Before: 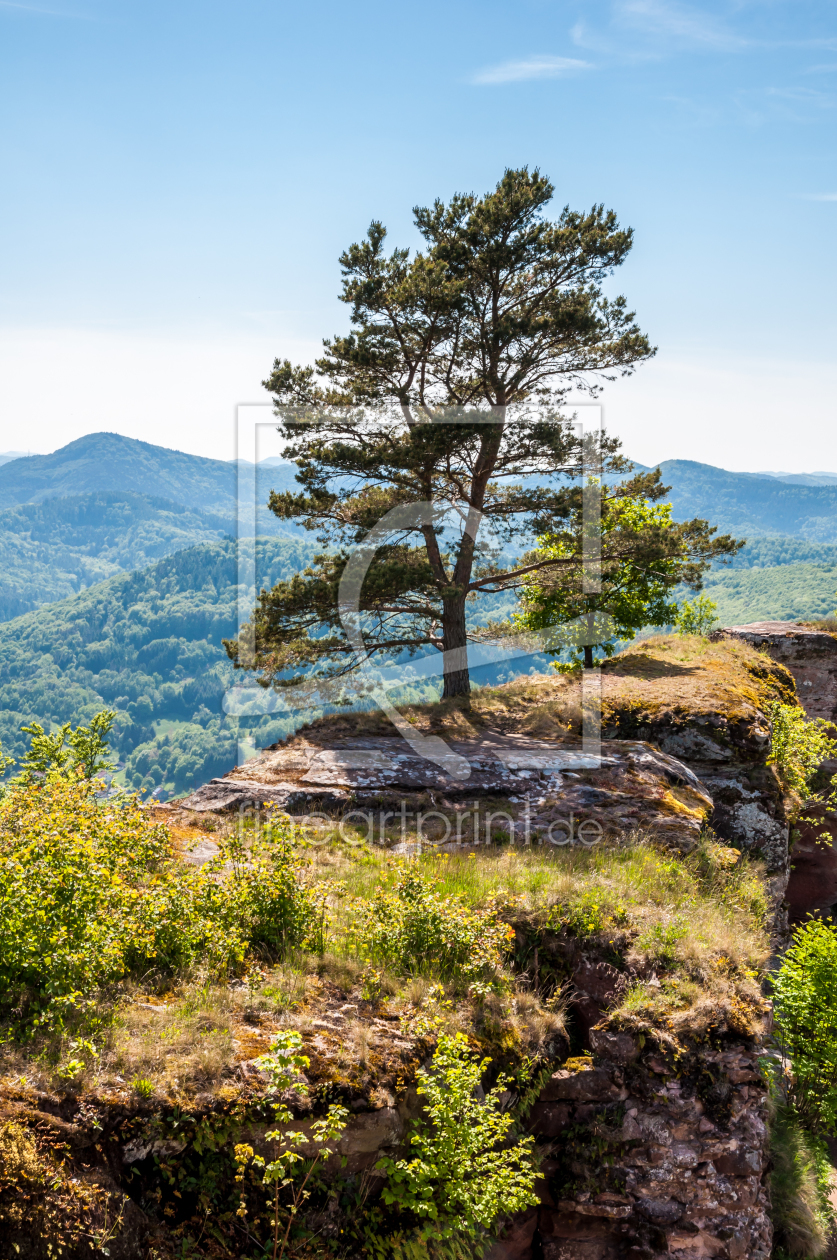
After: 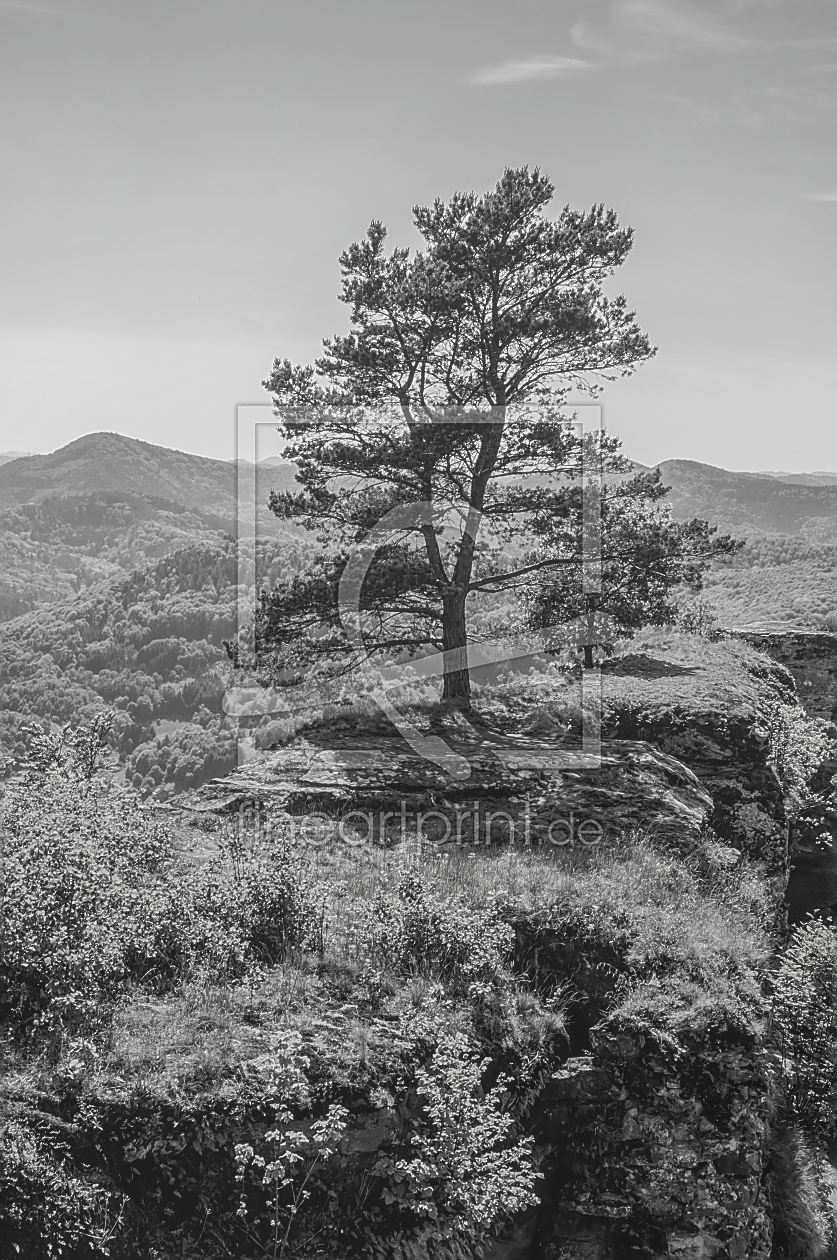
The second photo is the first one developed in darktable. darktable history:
exposure: black level correction 0, exposure -0.692 EV, compensate highlight preservation false
sharpen: radius 1.387, amount 1.238, threshold 0.767
tone equalizer: -8 EV -0.431 EV, -7 EV -0.414 EV, -6 EV -0.331 EV, -5 EV -0.236 EV, -3 EV 0.189 EV, -2 EV 0.322 EV, -1 EV 0.395 EV, +0 EV 0.411 EV, edges refinement/feathering 500, mask exposure compensation -1.57 EV, preserve details no
local contrast: highlights 71%, shadows 10%, midtone range 0.194
contrast brightness saturation: saturation -0.995
